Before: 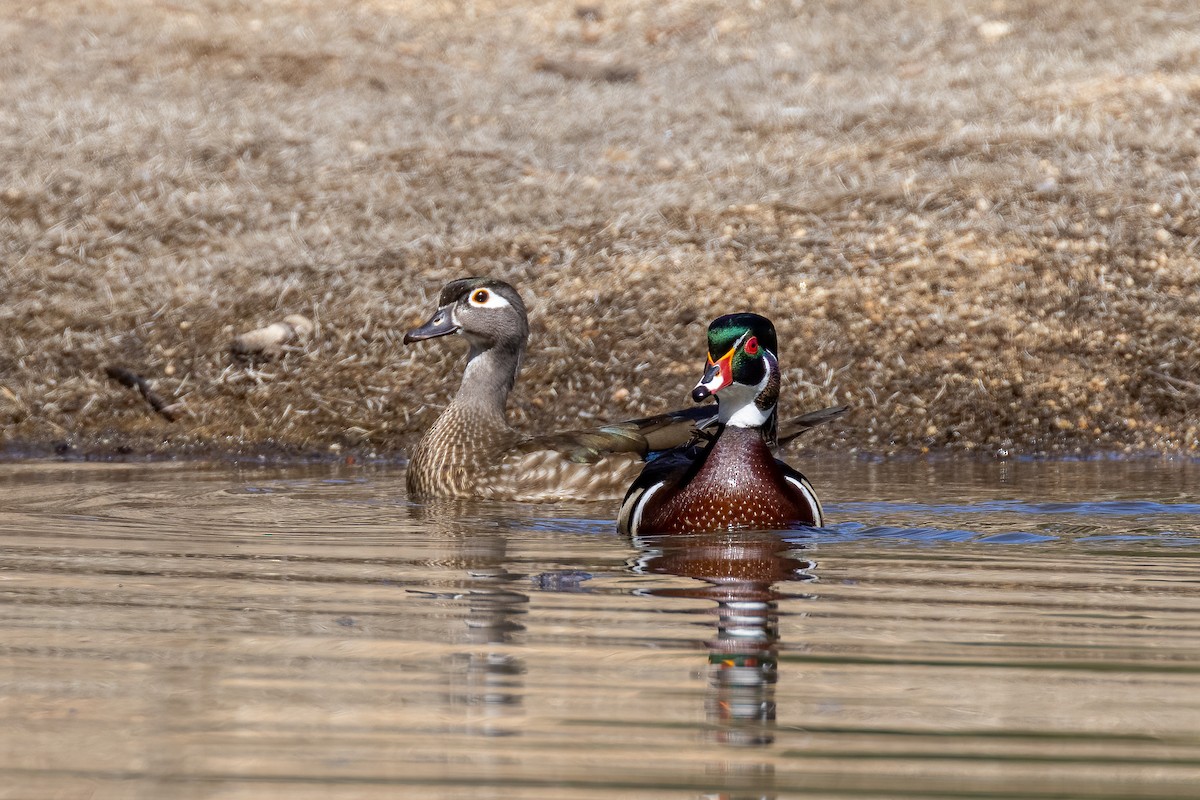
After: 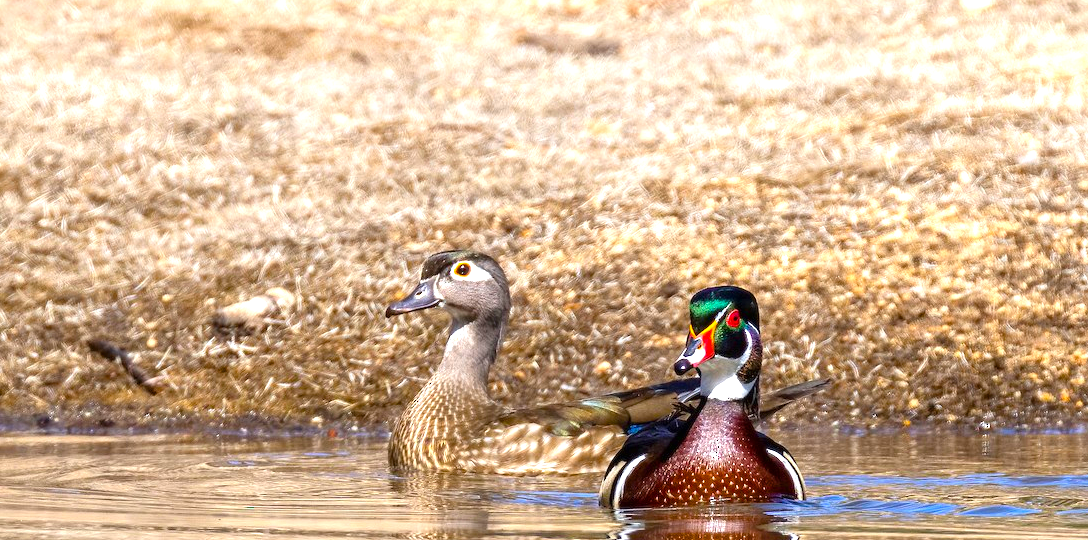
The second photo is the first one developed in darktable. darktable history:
exposure: black level correction 0, exposure 1.1 EV, compensate exposure bias true, compensate highlight preservation false
crop: left 1.509%, top 3.452%, right 7.696%, bottom 28.452%
color balance rgb: linear chroma grading › global chroma 15%, perceptual saturation grading › global saturation 30%
